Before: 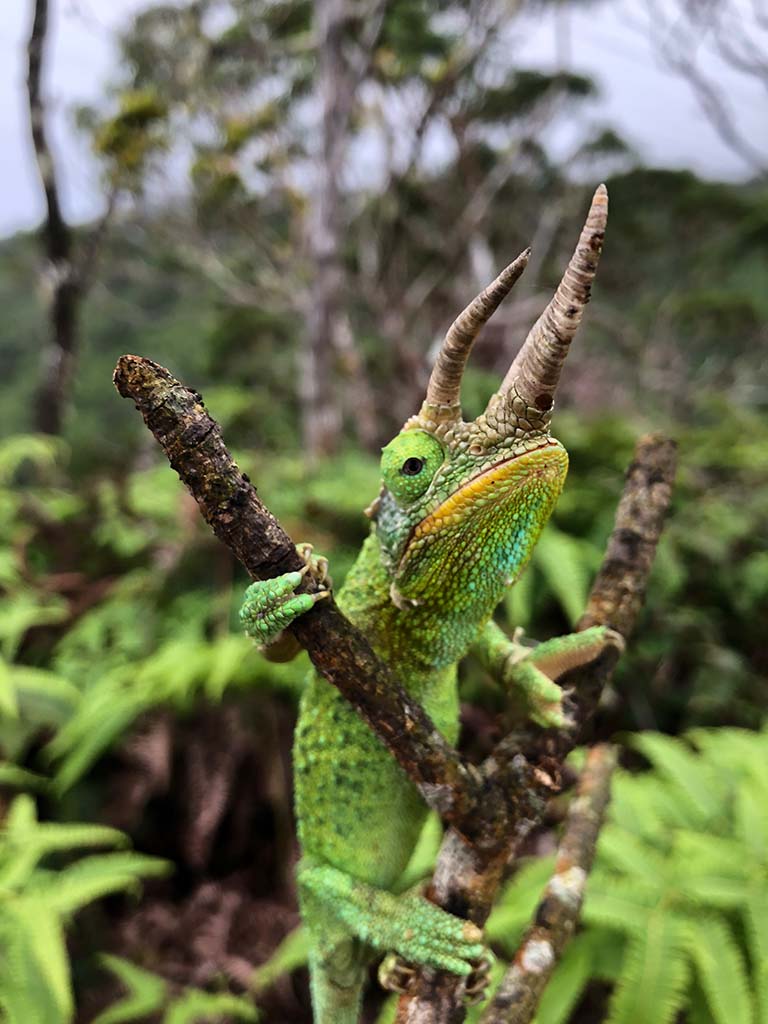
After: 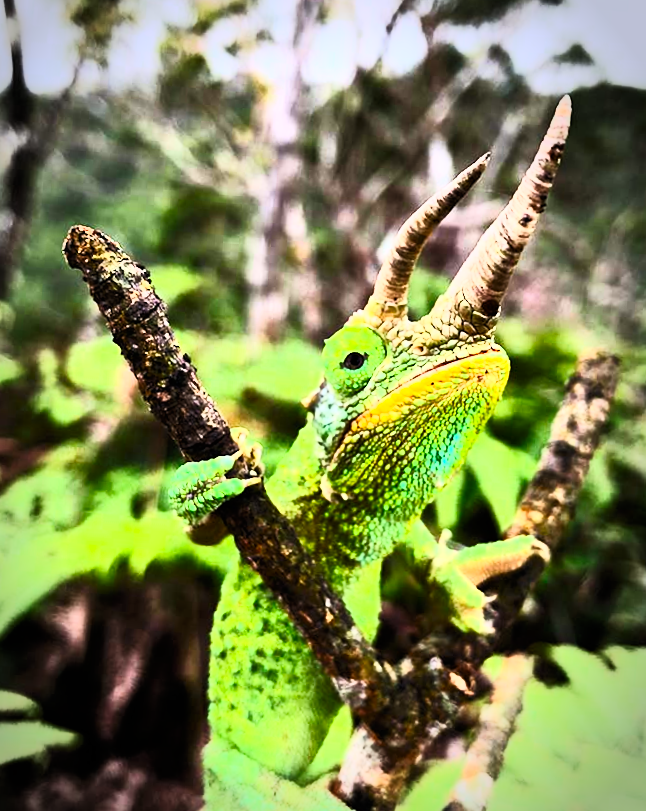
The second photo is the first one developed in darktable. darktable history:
crop and rotate: angle -3.27°, left 5.211%, top 5.211%, right 4.607%, bottom 4.607%
contrast brightness saturation: contrast 0.83, brightness 0.59, saturation 0.59
tone curve: curves: ch0 [(0, 0) (0.082, 0.02) (0.129, 0.078) (0.275, 0.301) (0.67, 0.809) (1, 1)], color space Lab, linked channels, preserve colors none
rotate and perspective: rotation 1.57°, crop left 0.018, crop right 0.982, crop top 0.039, crop bottom 0.961
white balance: red 0.988, blue 1.017
vignetting: automatic ratio true
